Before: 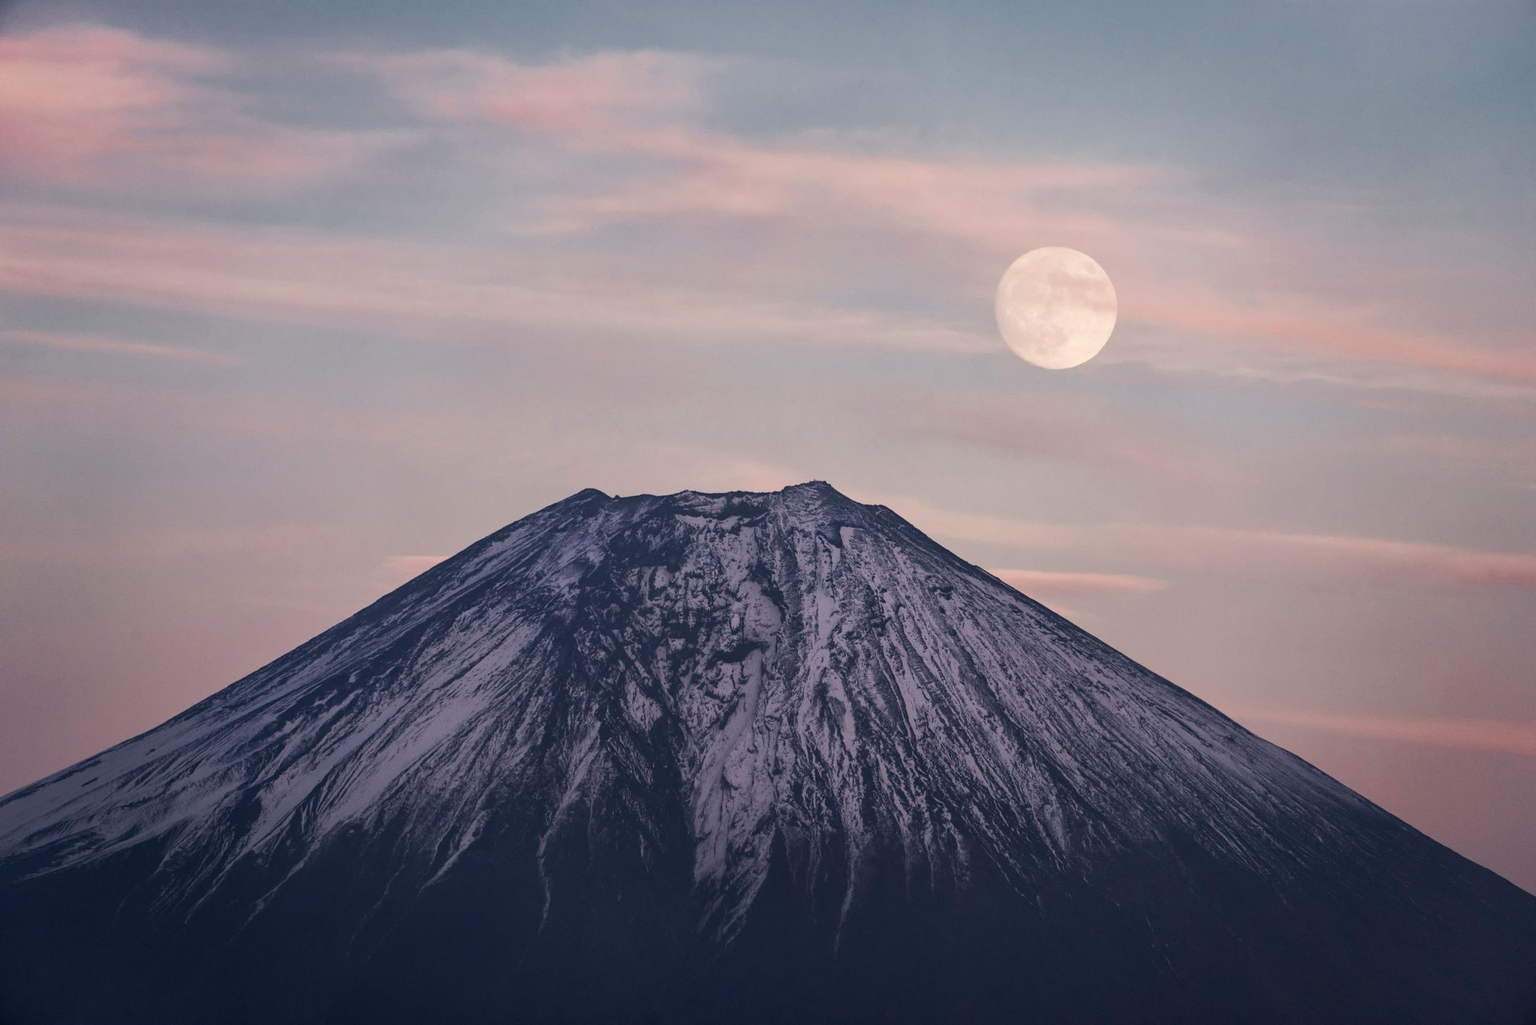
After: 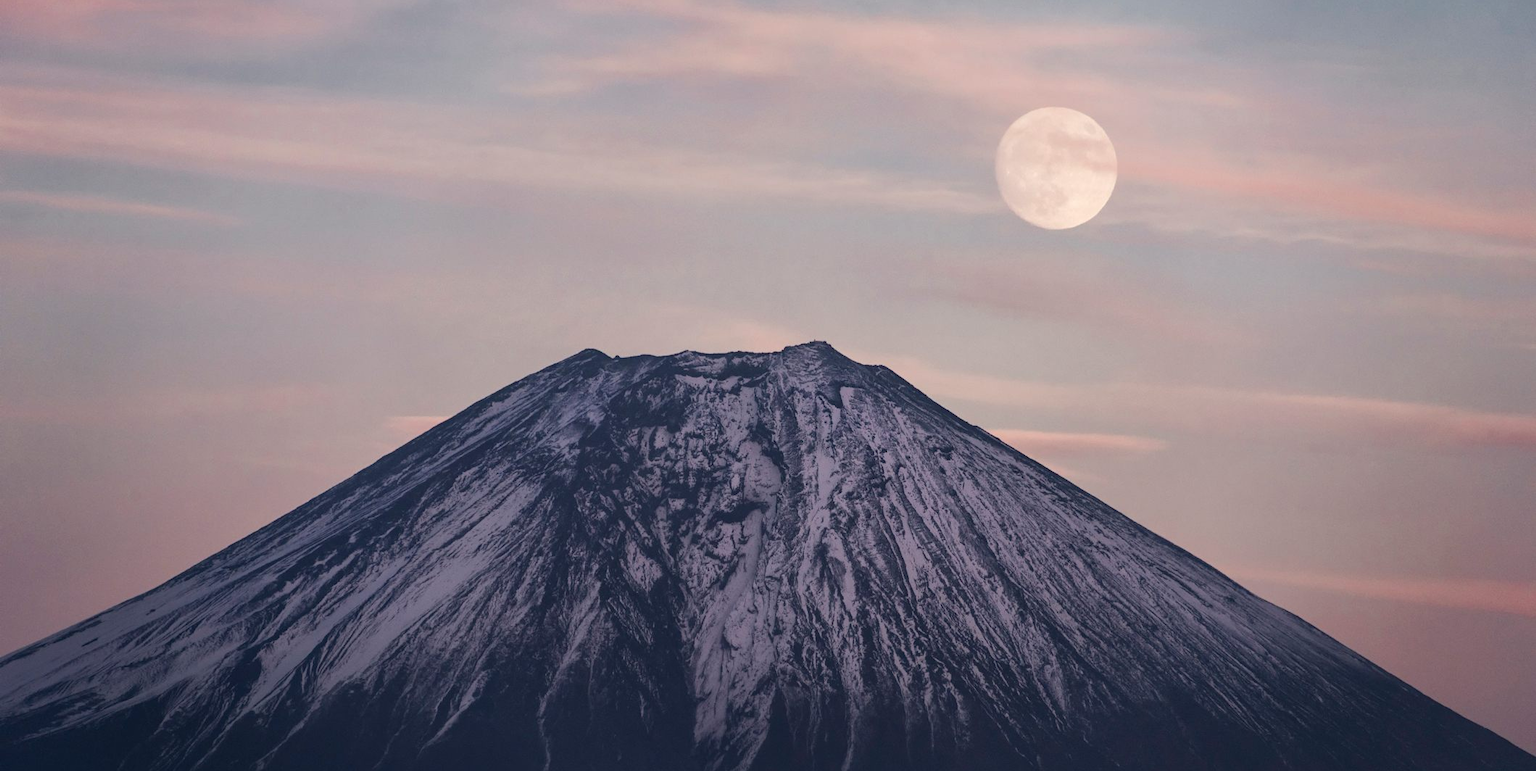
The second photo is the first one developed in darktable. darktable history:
crop: top 13.65%, bottom 11.098%
